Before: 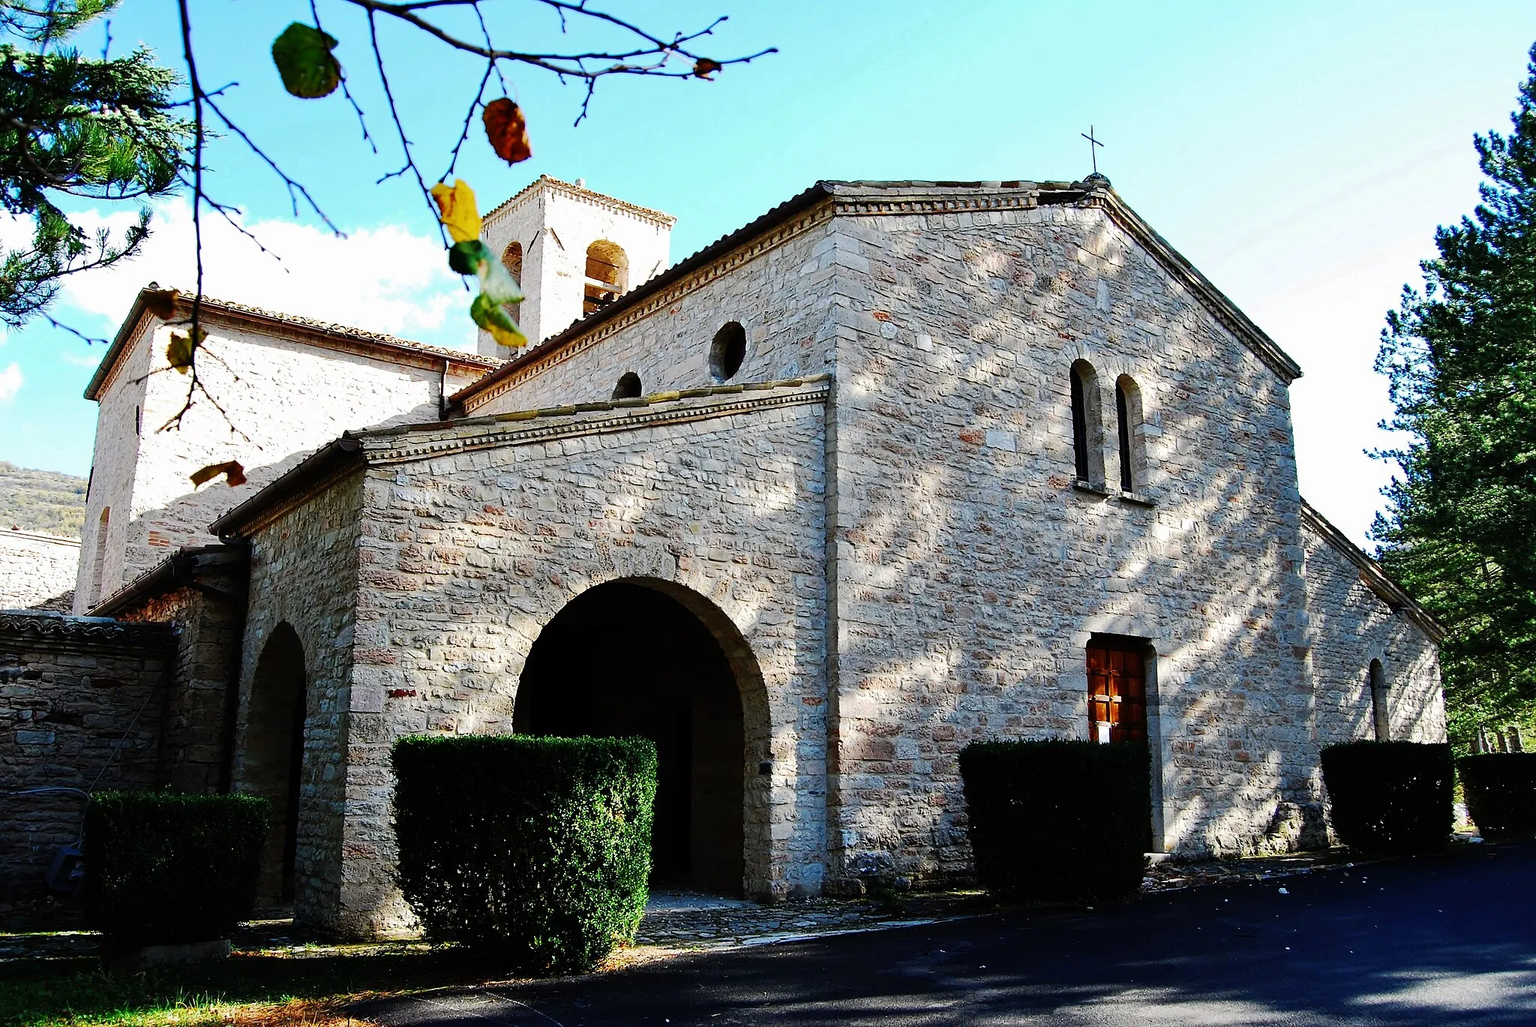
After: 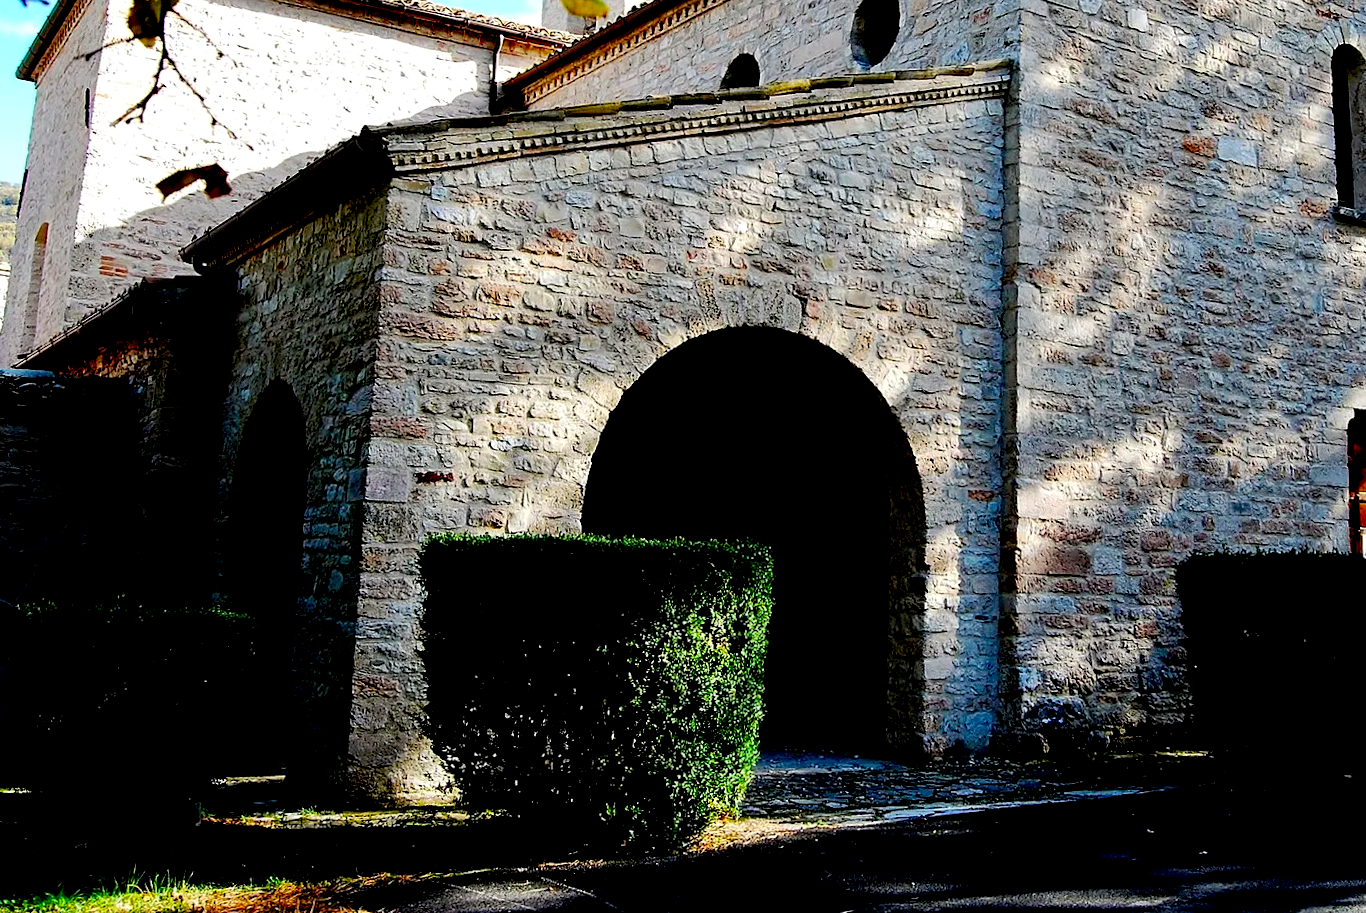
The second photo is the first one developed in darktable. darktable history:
color balance: contrast 6.48%, output saturation 113.3%
exposure: black level correction 0.029, exposure -0.073 EV, compensate highlight preservation false
crop and rotate: angle -0.82°, left 3.85%, top 31.828%, right 27.992%
